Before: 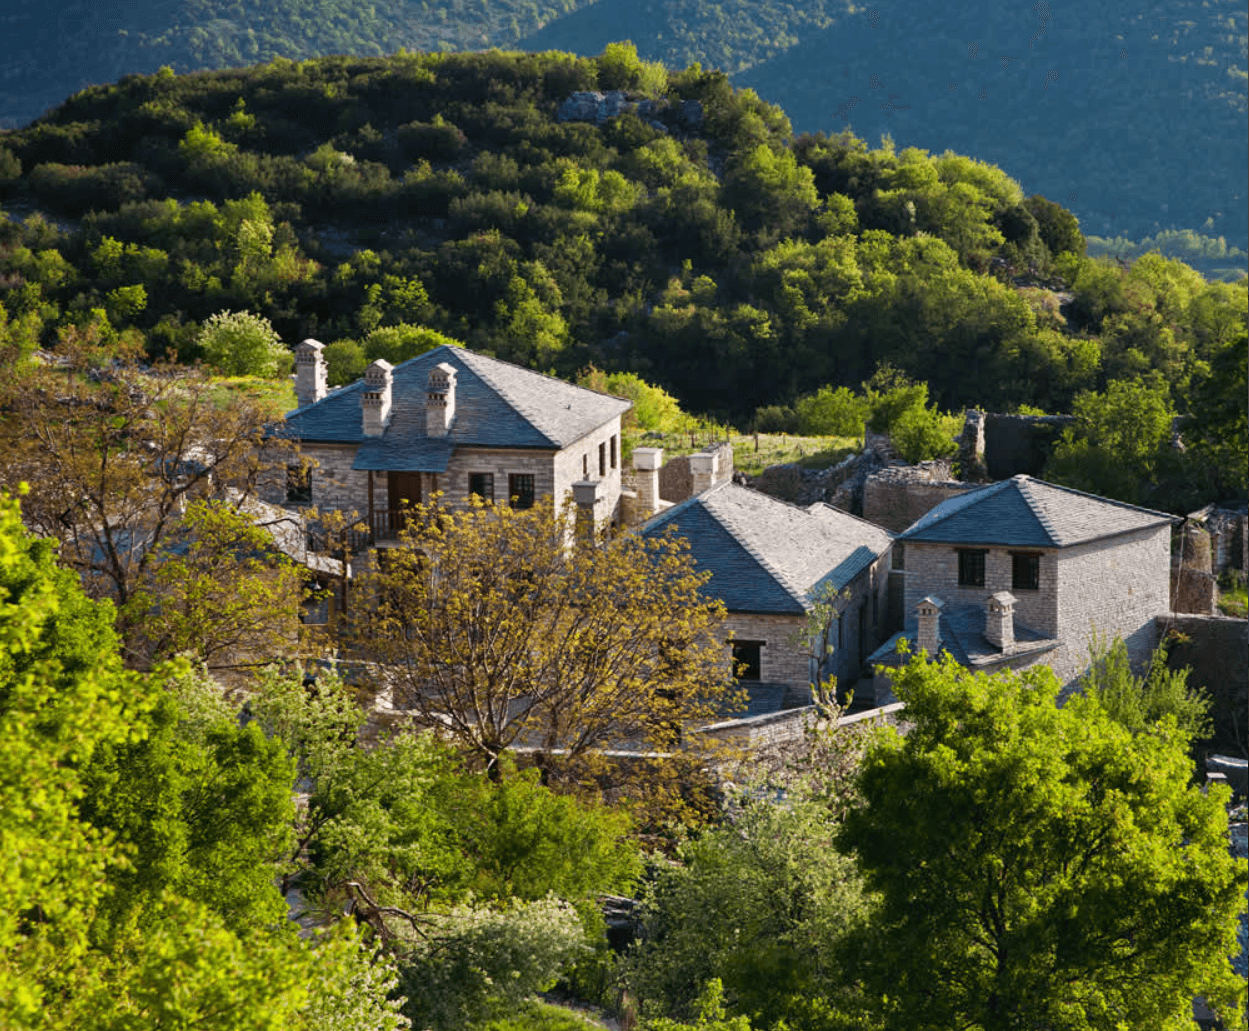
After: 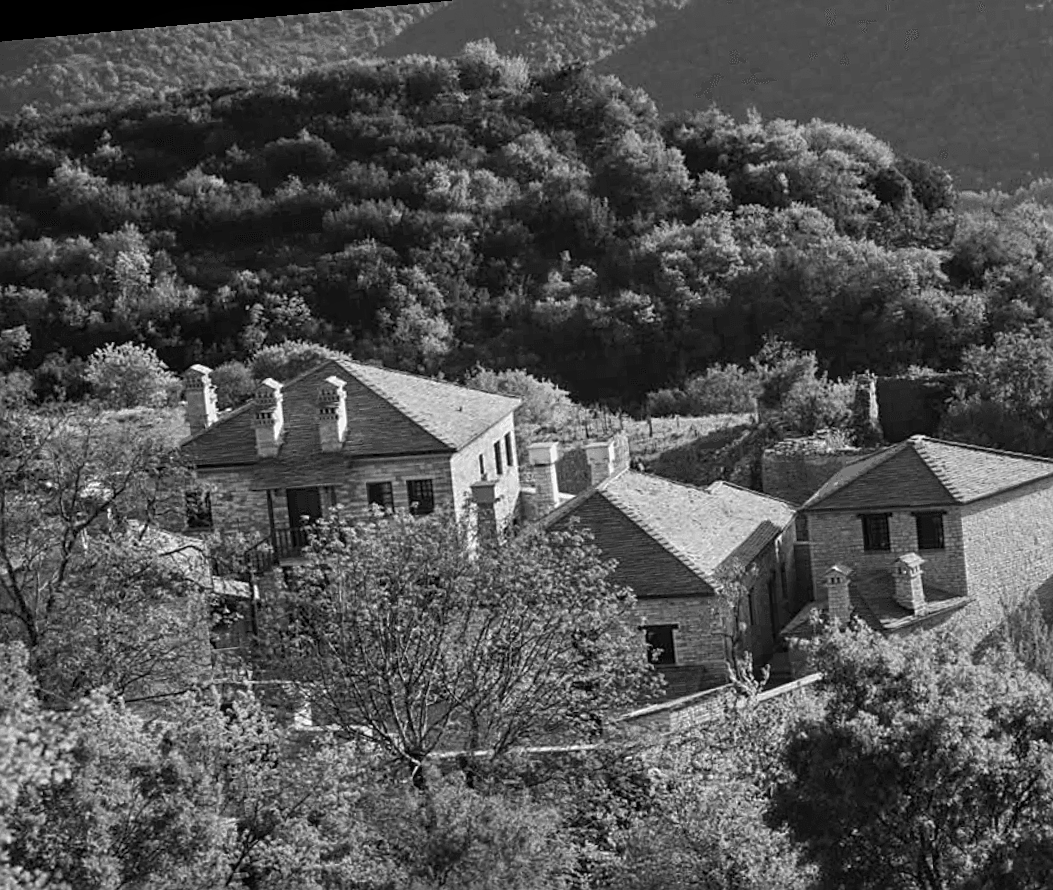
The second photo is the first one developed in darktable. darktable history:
sharpen: radius 1.967
rotate and perspective: rotation -5.2°, automatic cropping off
monochrome: a 16.01, b -2.65, highlights 0.52
crop and rotate: left 10.77%, top 5.1%, right 10.41%, bottom 16.76%
color balance rgb: linear chroma grading › global chroma 25%, perceptual saturation grading › global saturation 50%
local contrast: detail 110%
